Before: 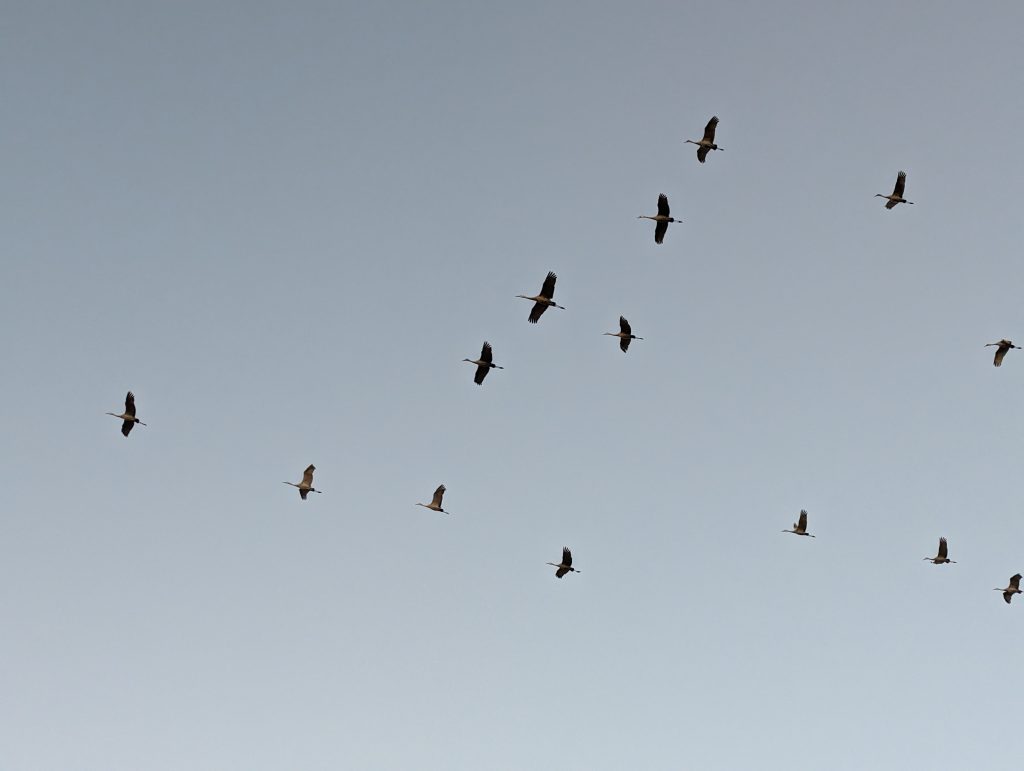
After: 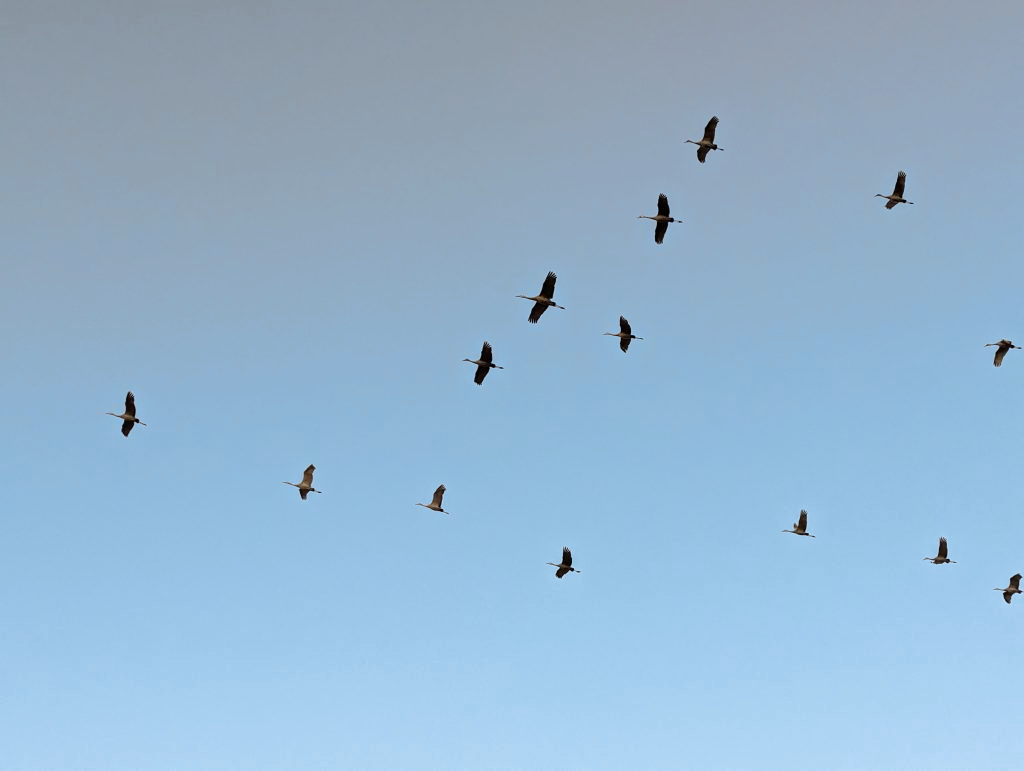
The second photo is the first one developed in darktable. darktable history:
split-toning: shadows › hue 351.18°, shadows › saturation 0.86, highlights › hue 218.82°, highlights › saturation 0.73, balance -19.167
exposure: exposure 0.191 EV, compensate highlight preservation false
